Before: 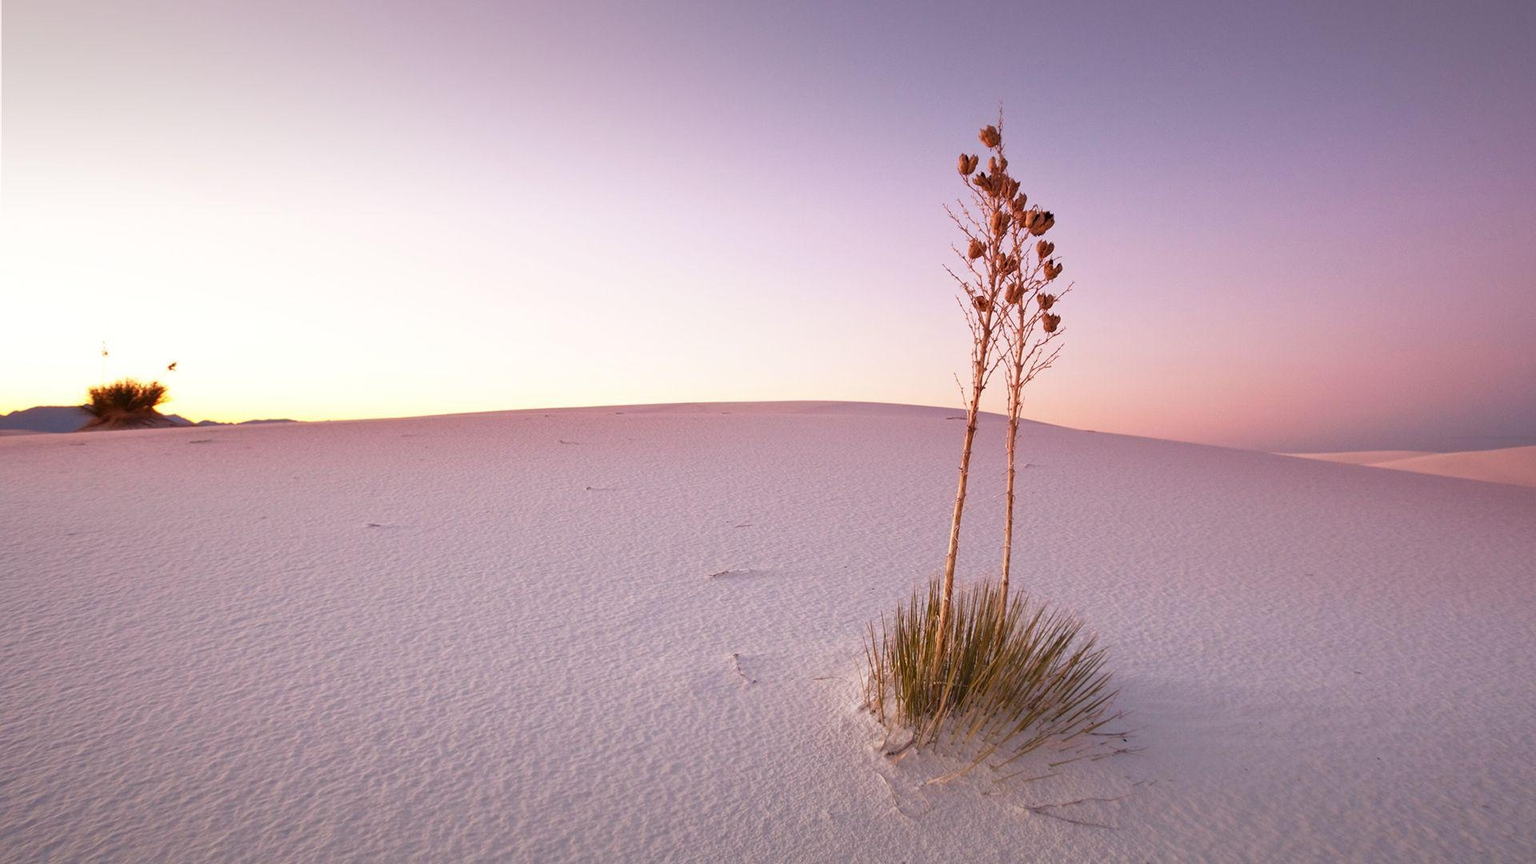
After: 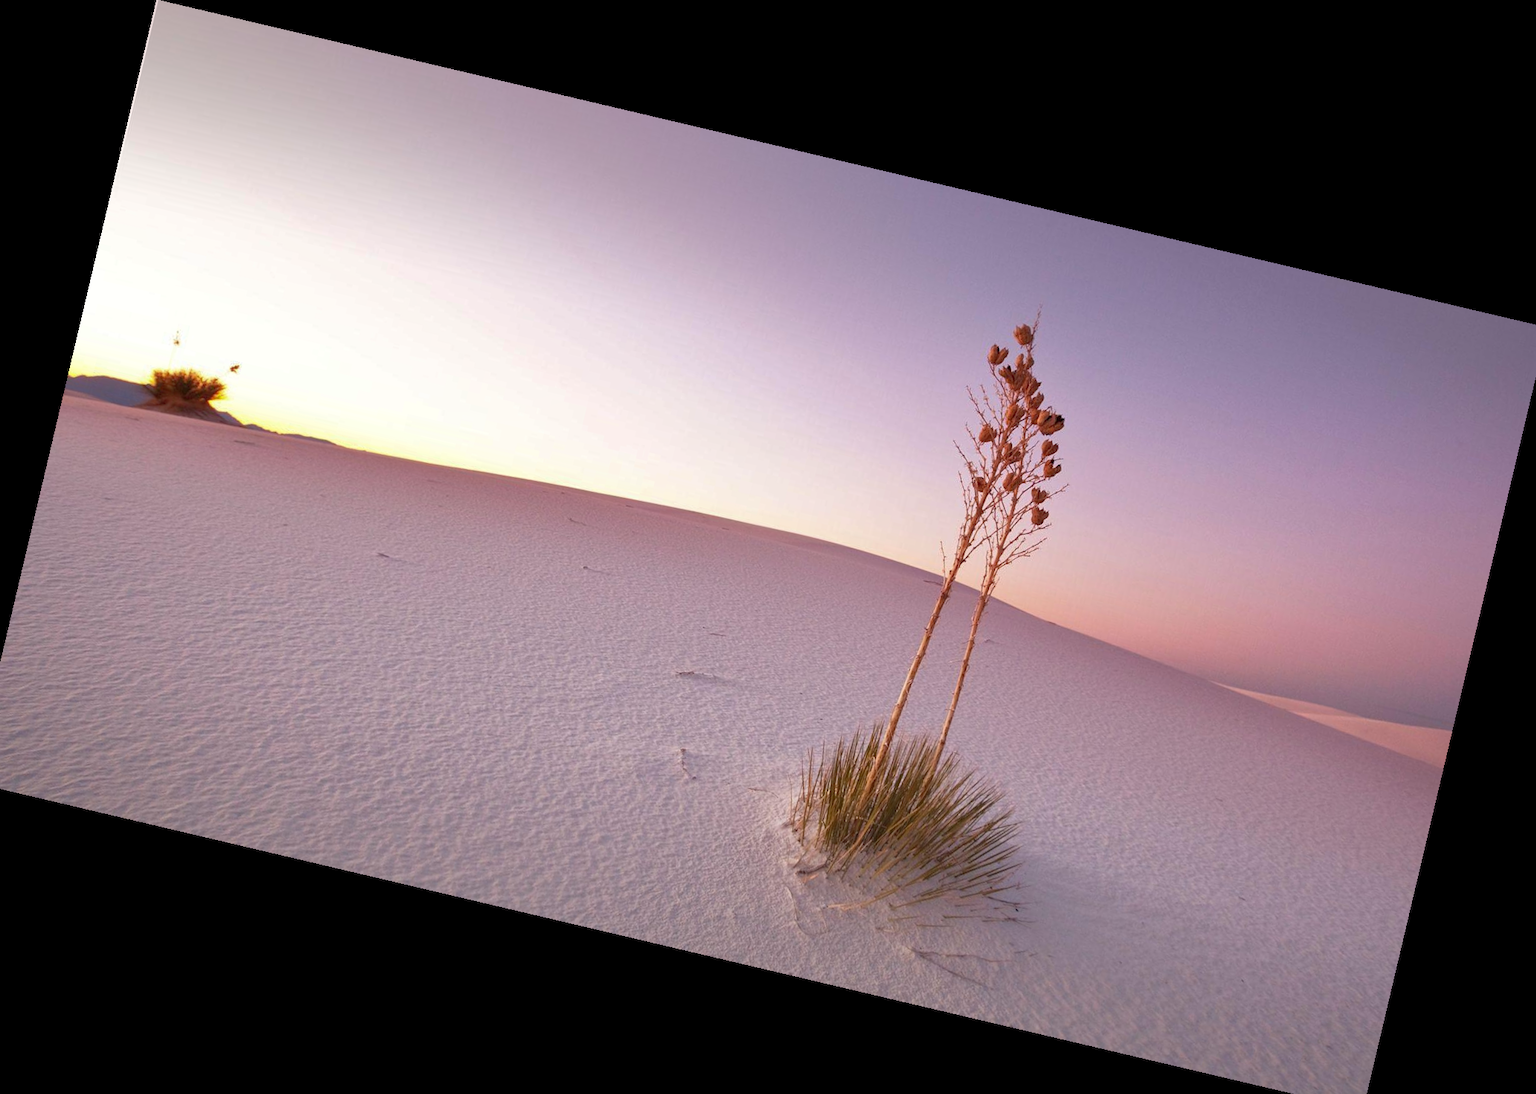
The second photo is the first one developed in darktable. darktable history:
rotate and perspective: rotation 13.27°, automatic cropping off
crop and rotate: left 1.774%, right 0.633%, bottom 1.28%
shadows and highlights: on, module defaults
